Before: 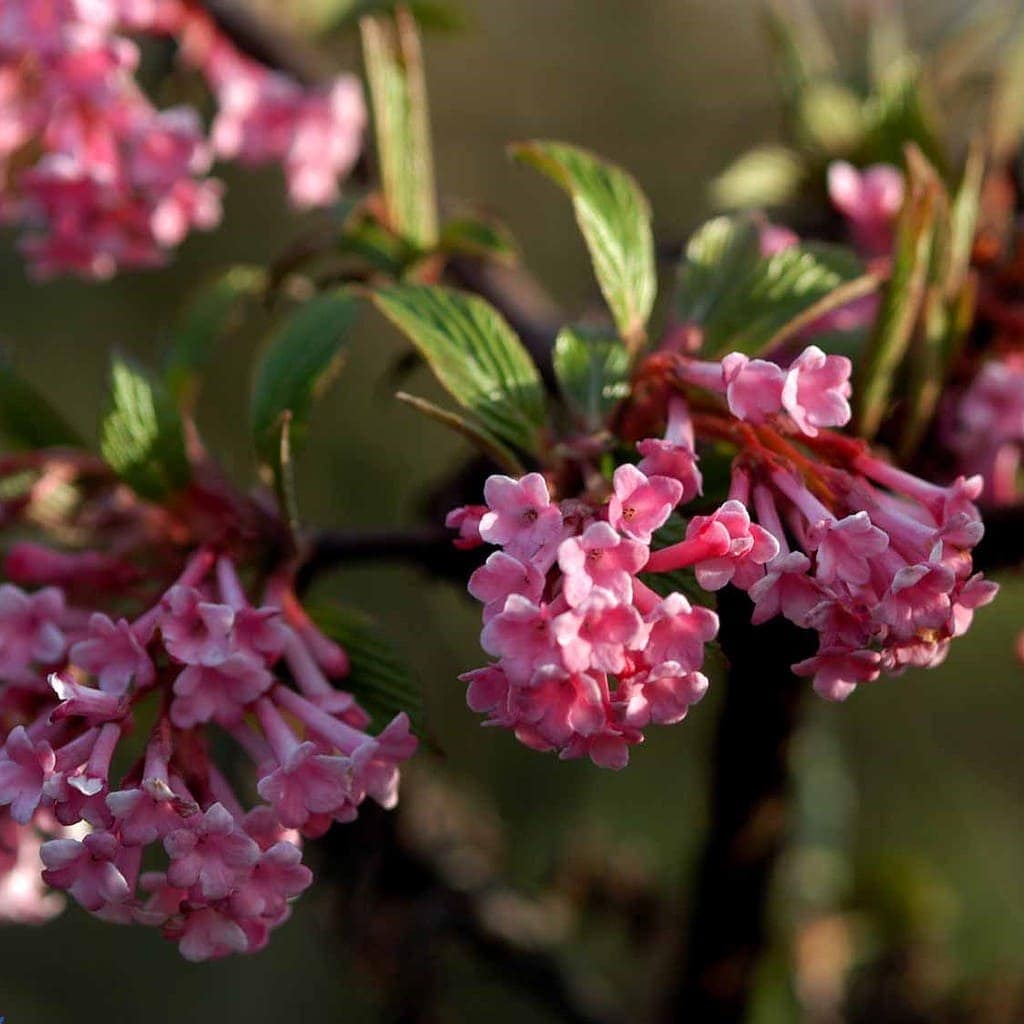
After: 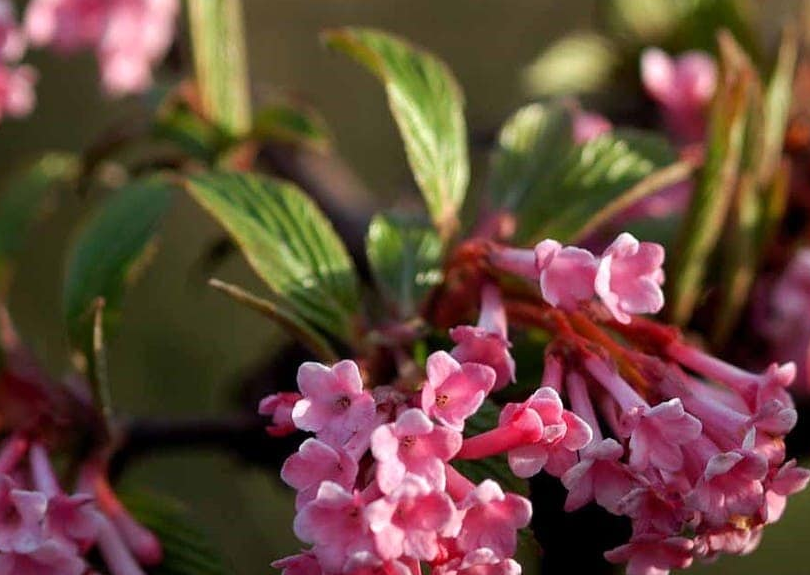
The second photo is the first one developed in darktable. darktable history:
crop: left 18.33%, top 11.065%, right 2.493%, bottom 32.734%
levels: levels [0, 0.498, 0.996]
